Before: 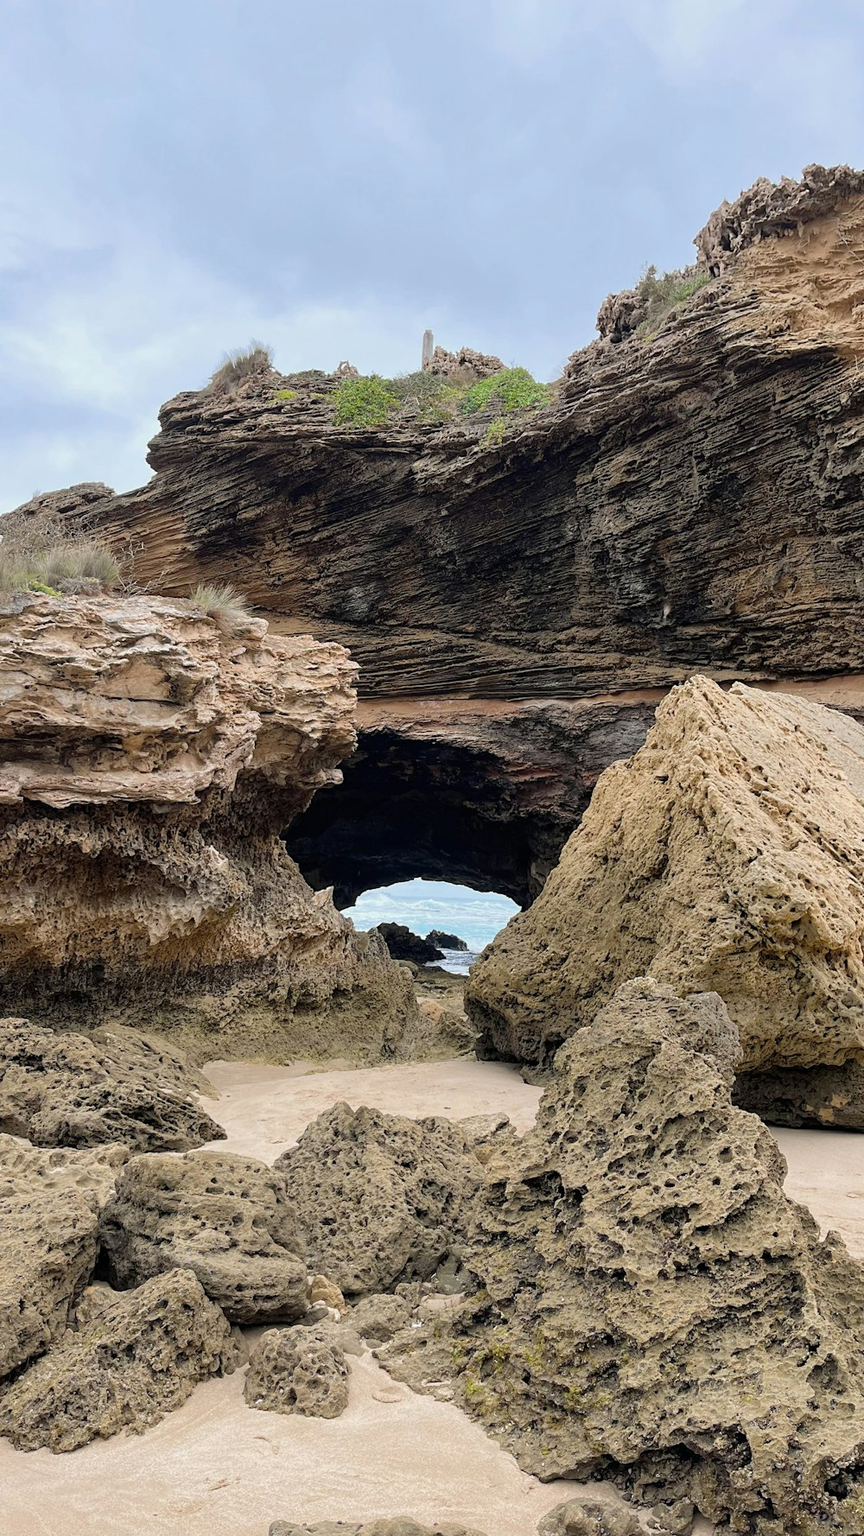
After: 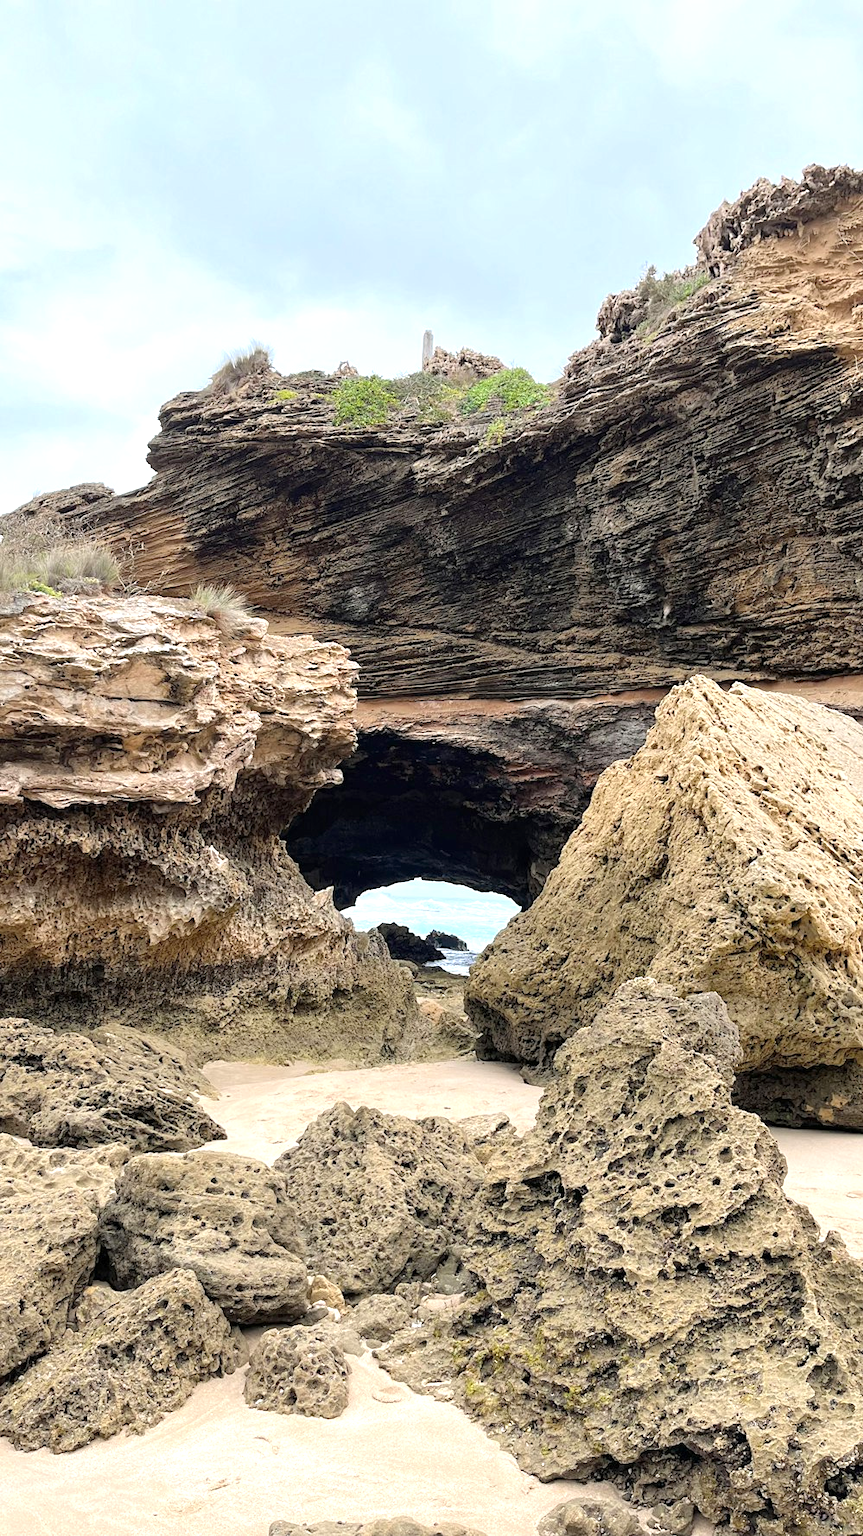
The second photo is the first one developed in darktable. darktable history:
exposure: exposure 0.664 EV, compensate highlight preservation false
